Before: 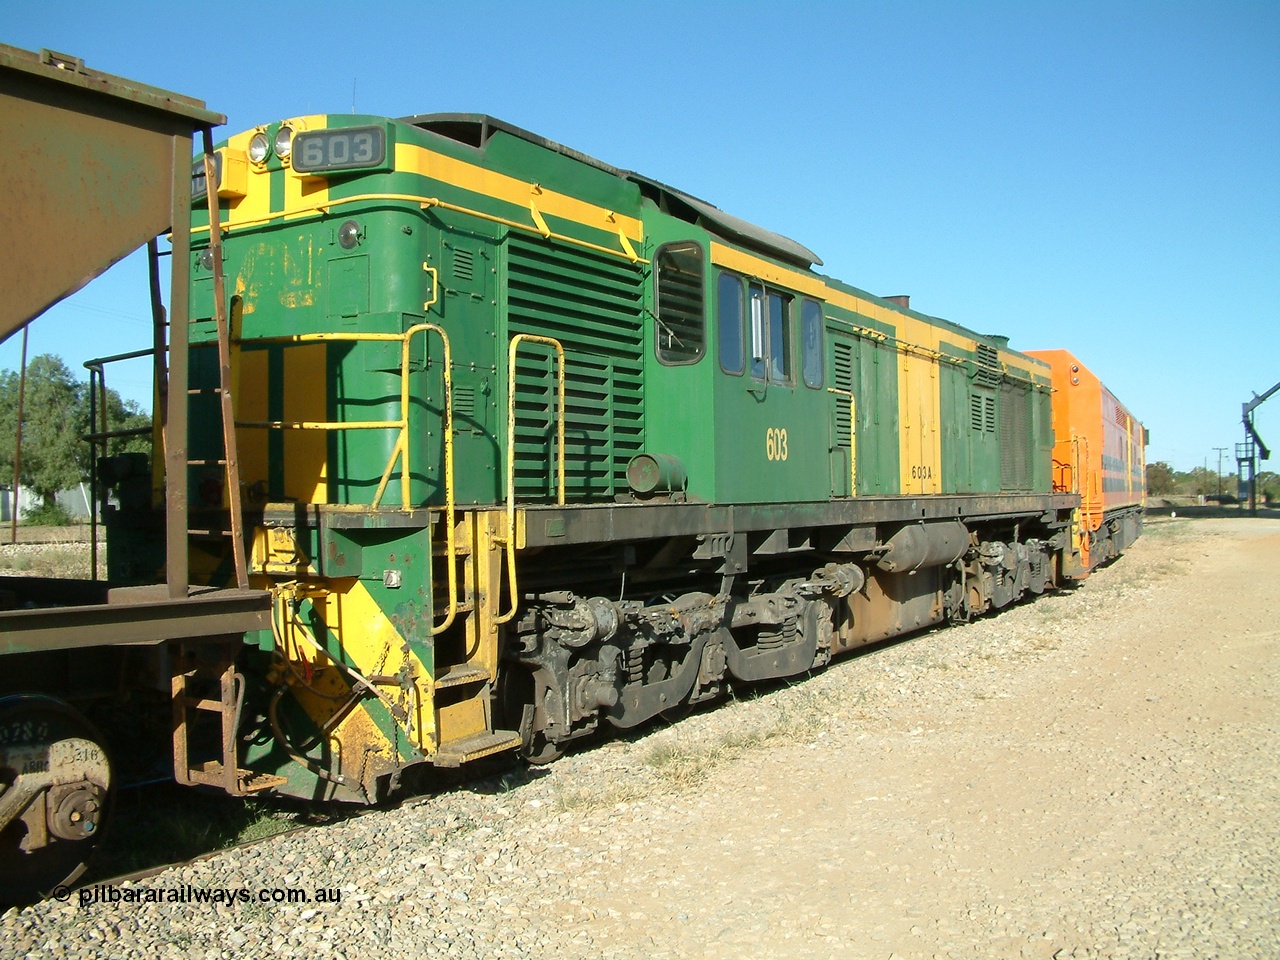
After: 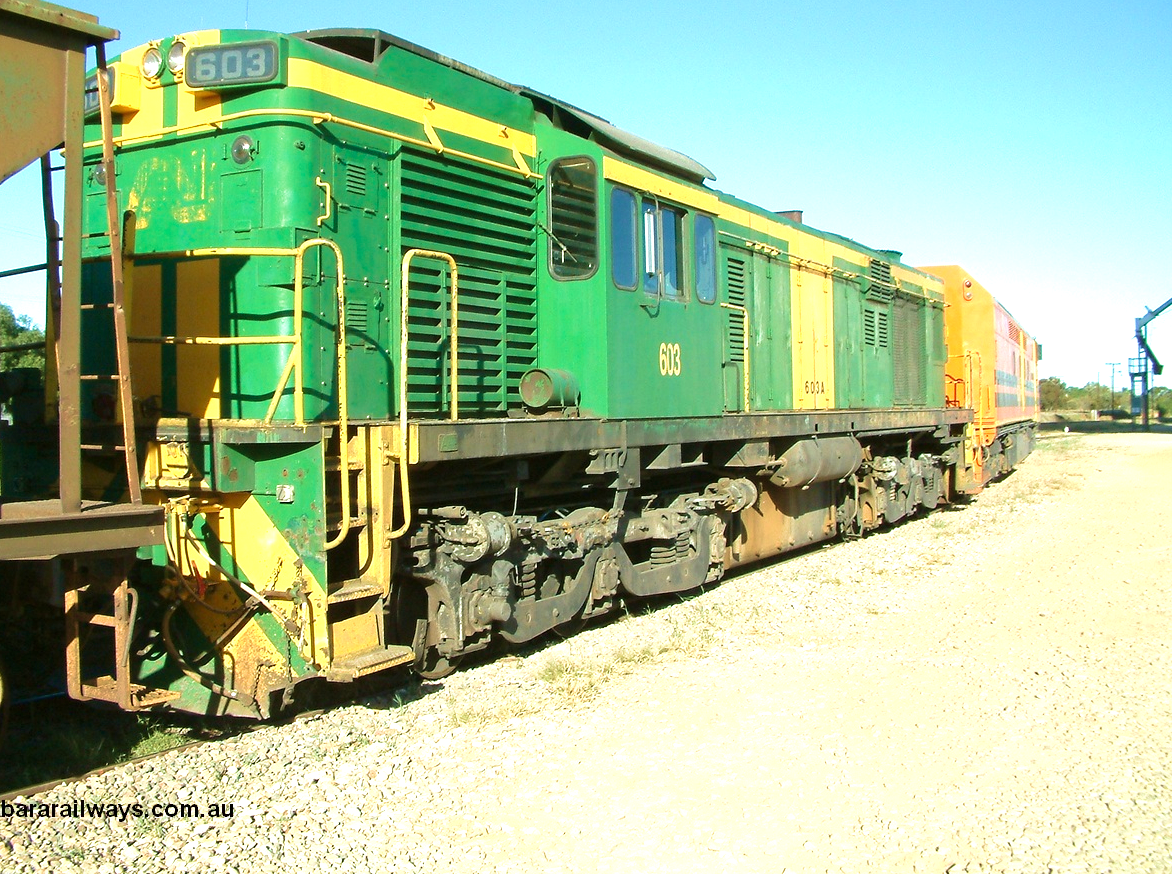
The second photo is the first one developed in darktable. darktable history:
velvia: strength 44.89%
exposure: exposure 0.749 EV, compensate highlight preservation false
crop and rotate: left 8.393%, top 8.898%
